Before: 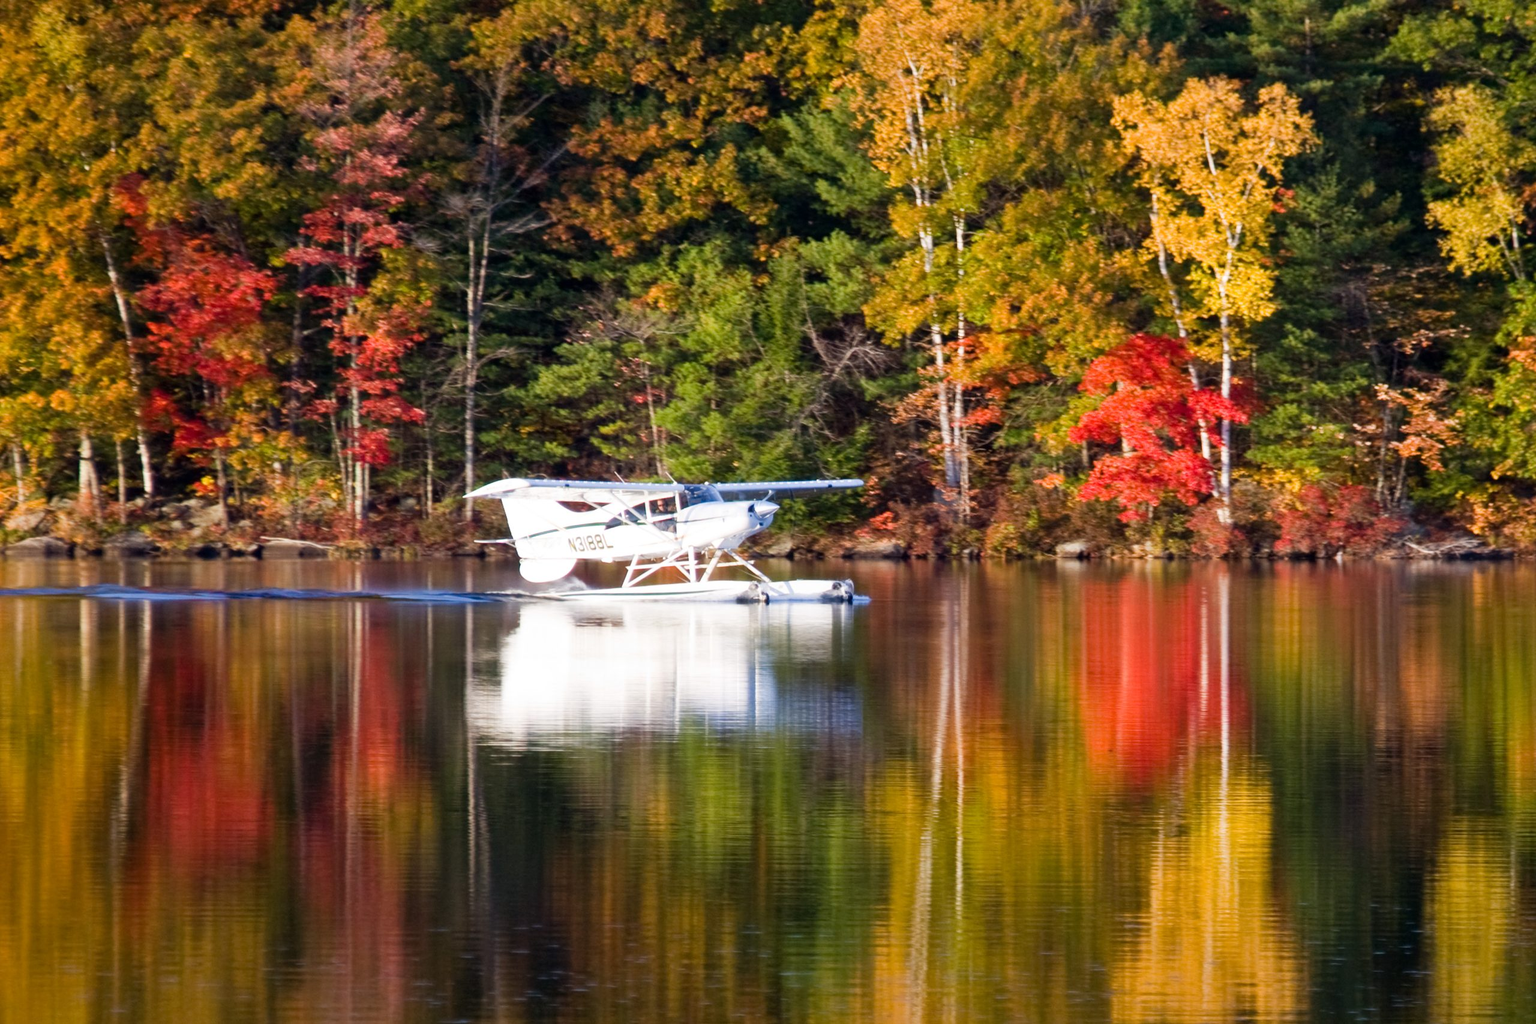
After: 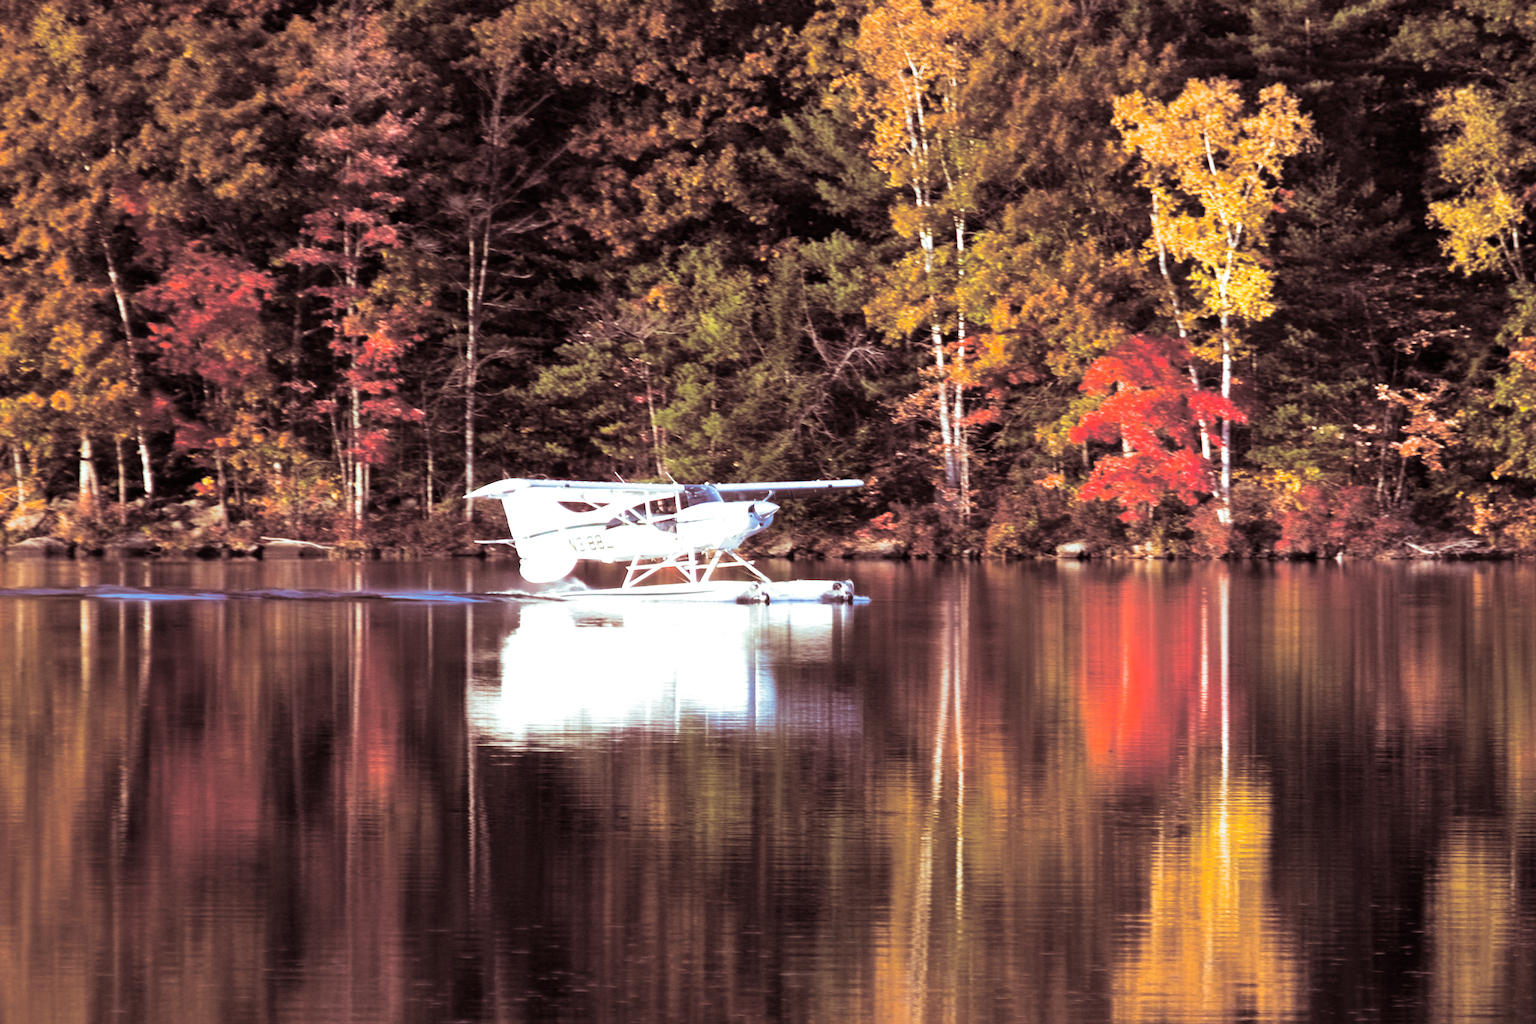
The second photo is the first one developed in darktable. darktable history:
color balance: contrast 10%
split-toning: shadows › saturation 0.3, highlights › hue 180°, highlights › saturation 0.3, compress 0%
exposure: exposure 0.2 EV, compensate highlight preservation false
